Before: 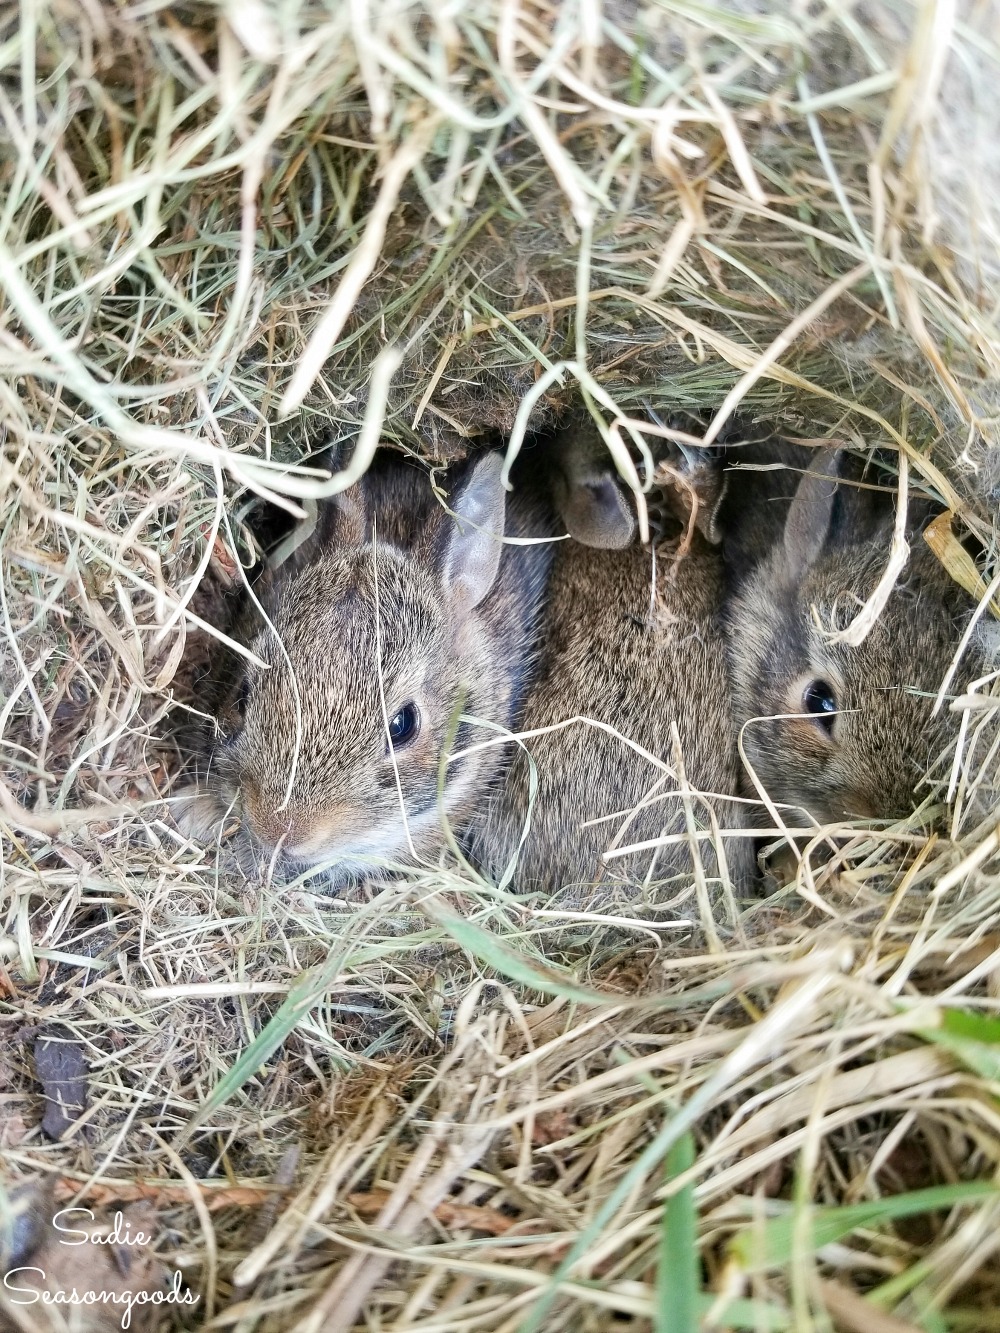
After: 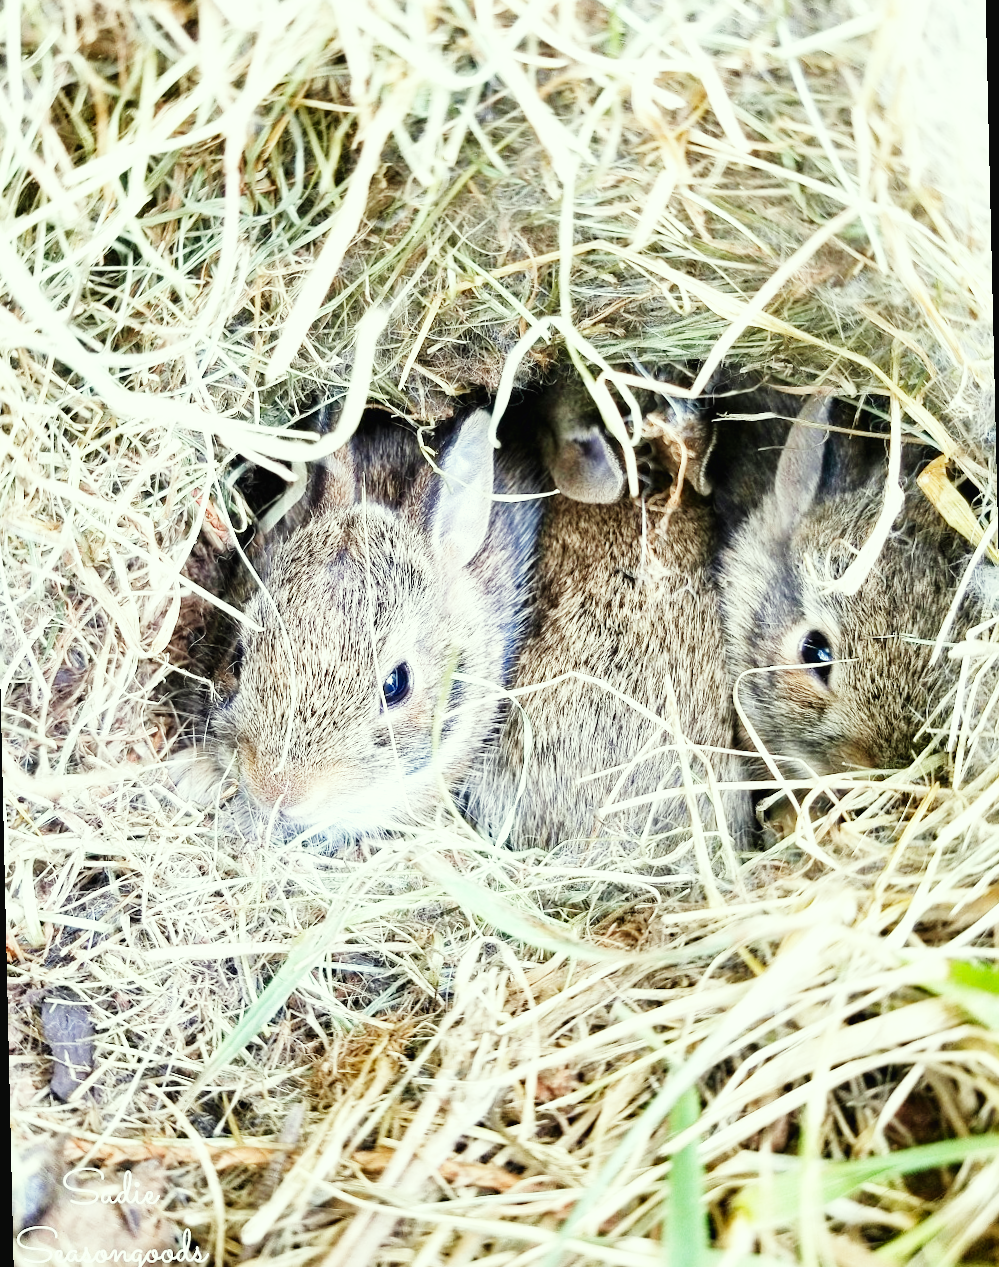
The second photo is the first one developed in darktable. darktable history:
base curve: curves: ch0 [(0, 0.003) (0.001, 0.002) (0.006, 0.004) (0.02, 0.022) (0.048, 0.086) (0.094, 0.234) (0.162, 0.431) (0.258, 0.629) (0.385, 0.8) (0.548, 0.918) (0.751, 0.988) (1, 1)], preserve colors none
rotate and perspective: rotation -1.32°, lens shift (horizontal) -0.031, crop left 0.015, crop right 0.985, crop top 0.047, crop bottom 0.982
tone equalizer: on, module defaults
color correction: highlights a* -4.73, highlights b* 5.06, saturation 0.97
